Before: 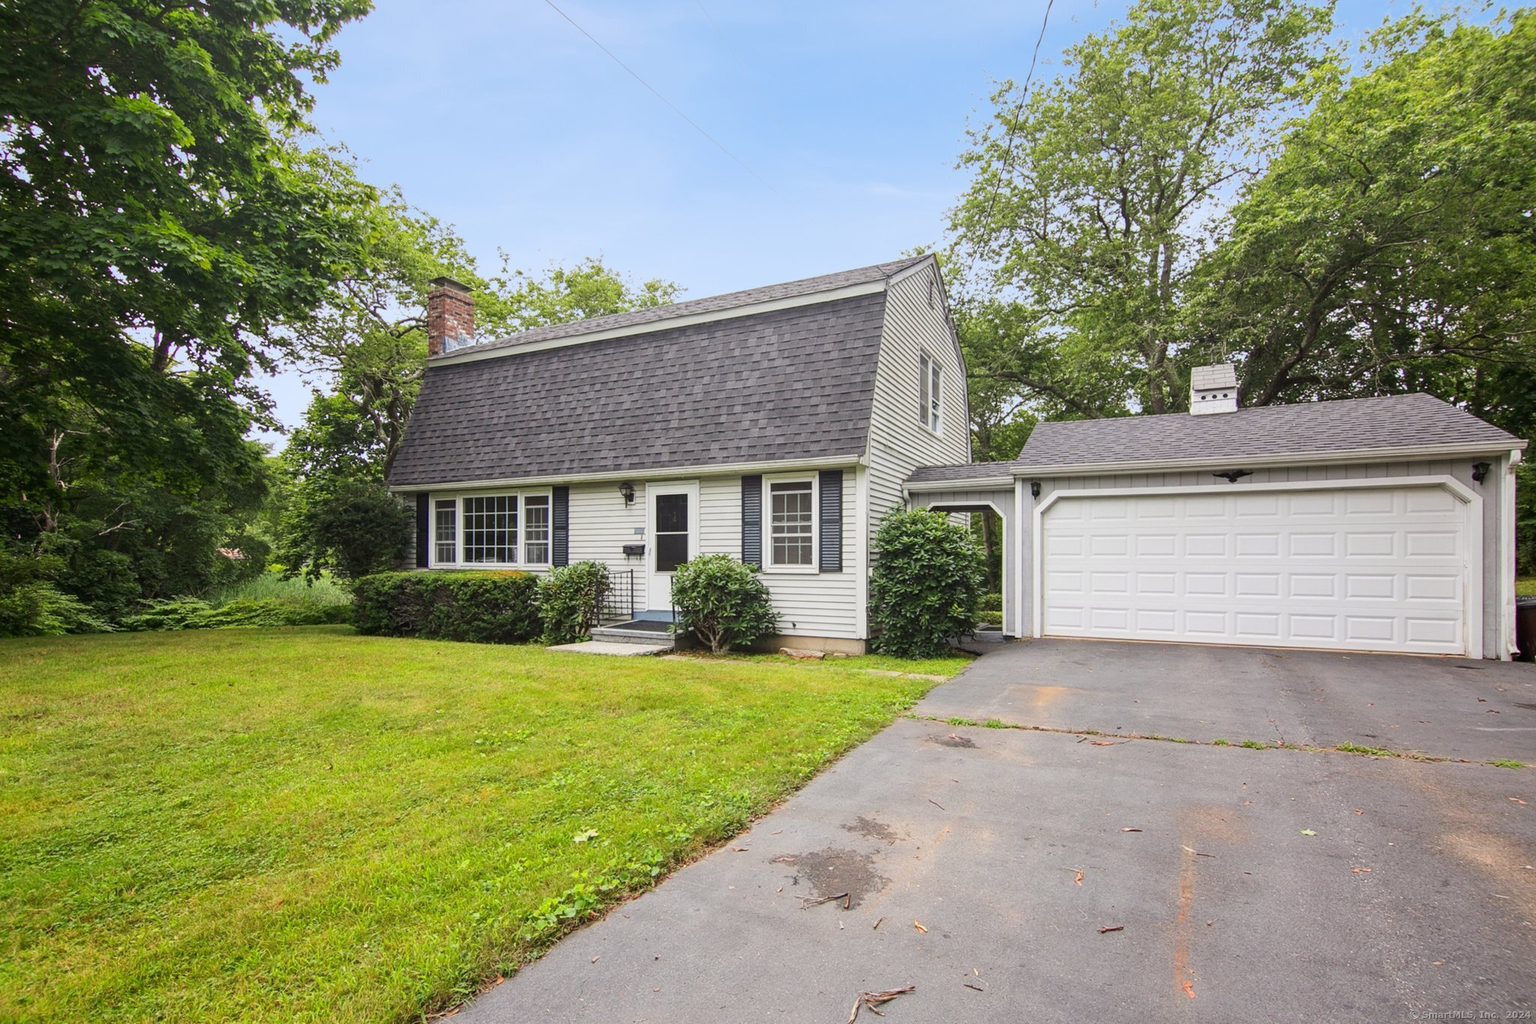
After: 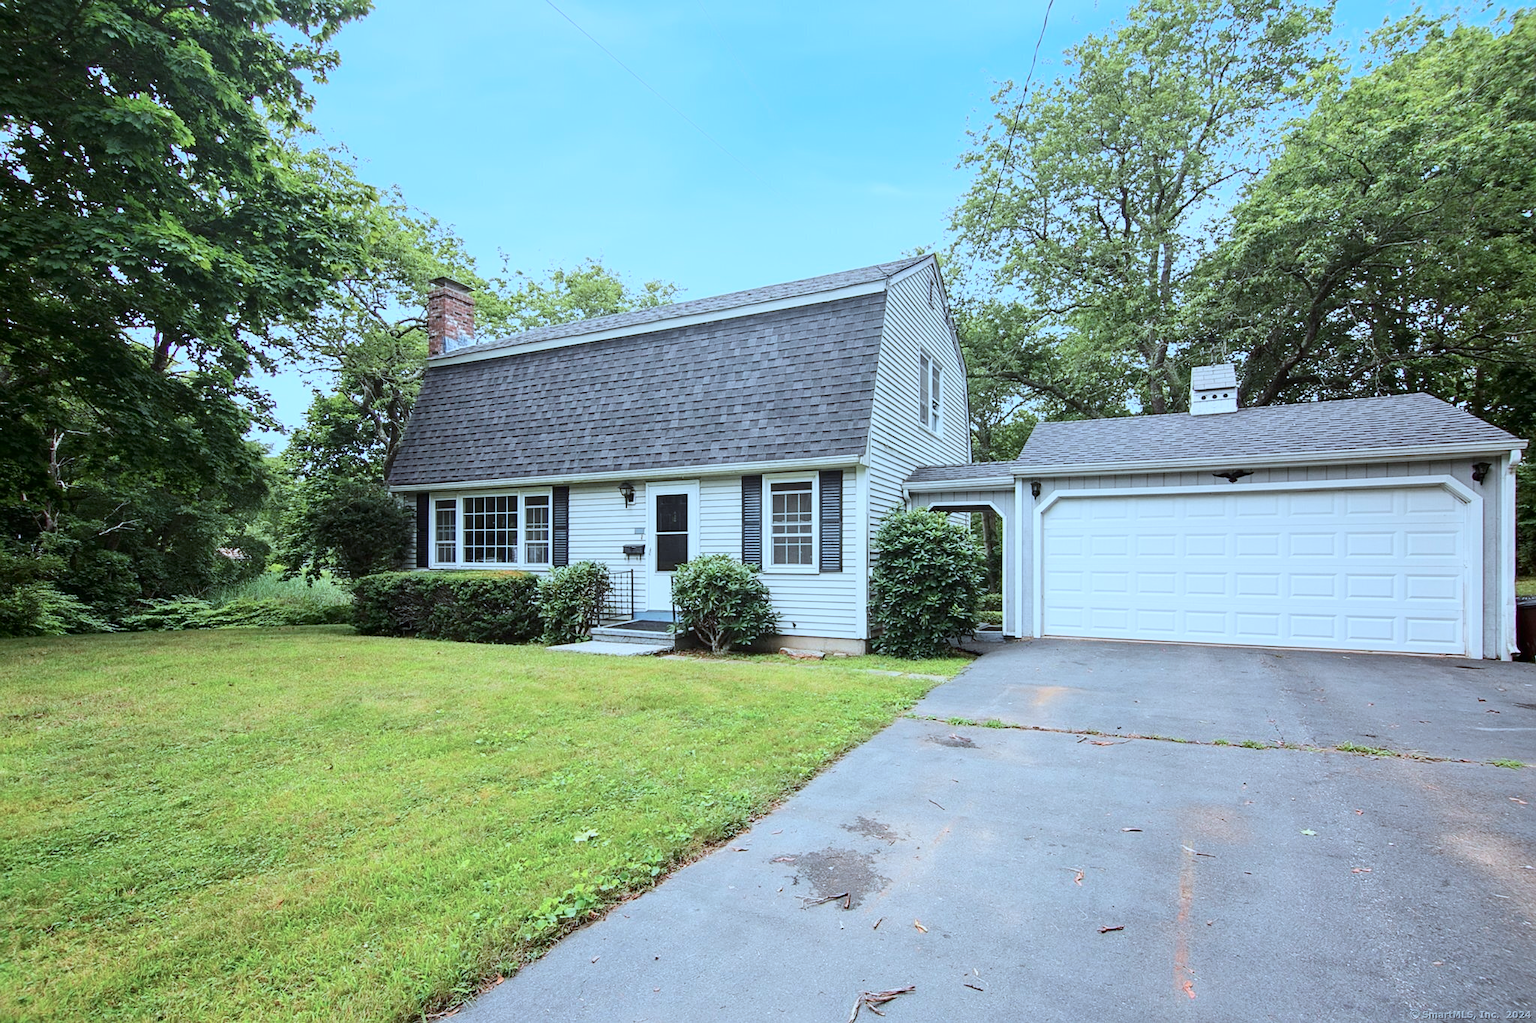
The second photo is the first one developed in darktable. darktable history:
tone curve: curves: ch0 [(0, 0) (0.004, 0.001) (0.133, 0.112) (0.325, 0.362) (0.832, 0.893) (1, 1)], color space Lab, independent channels, preserve colors none
exposure: exposure -0.147 EV, compensate exposure bias true, compensate highlight preservation false
color correction: highlights a* -9.13, highlights b* -23.35
sharpen: radius 1.302, amount 0.301, threshold 0.163
